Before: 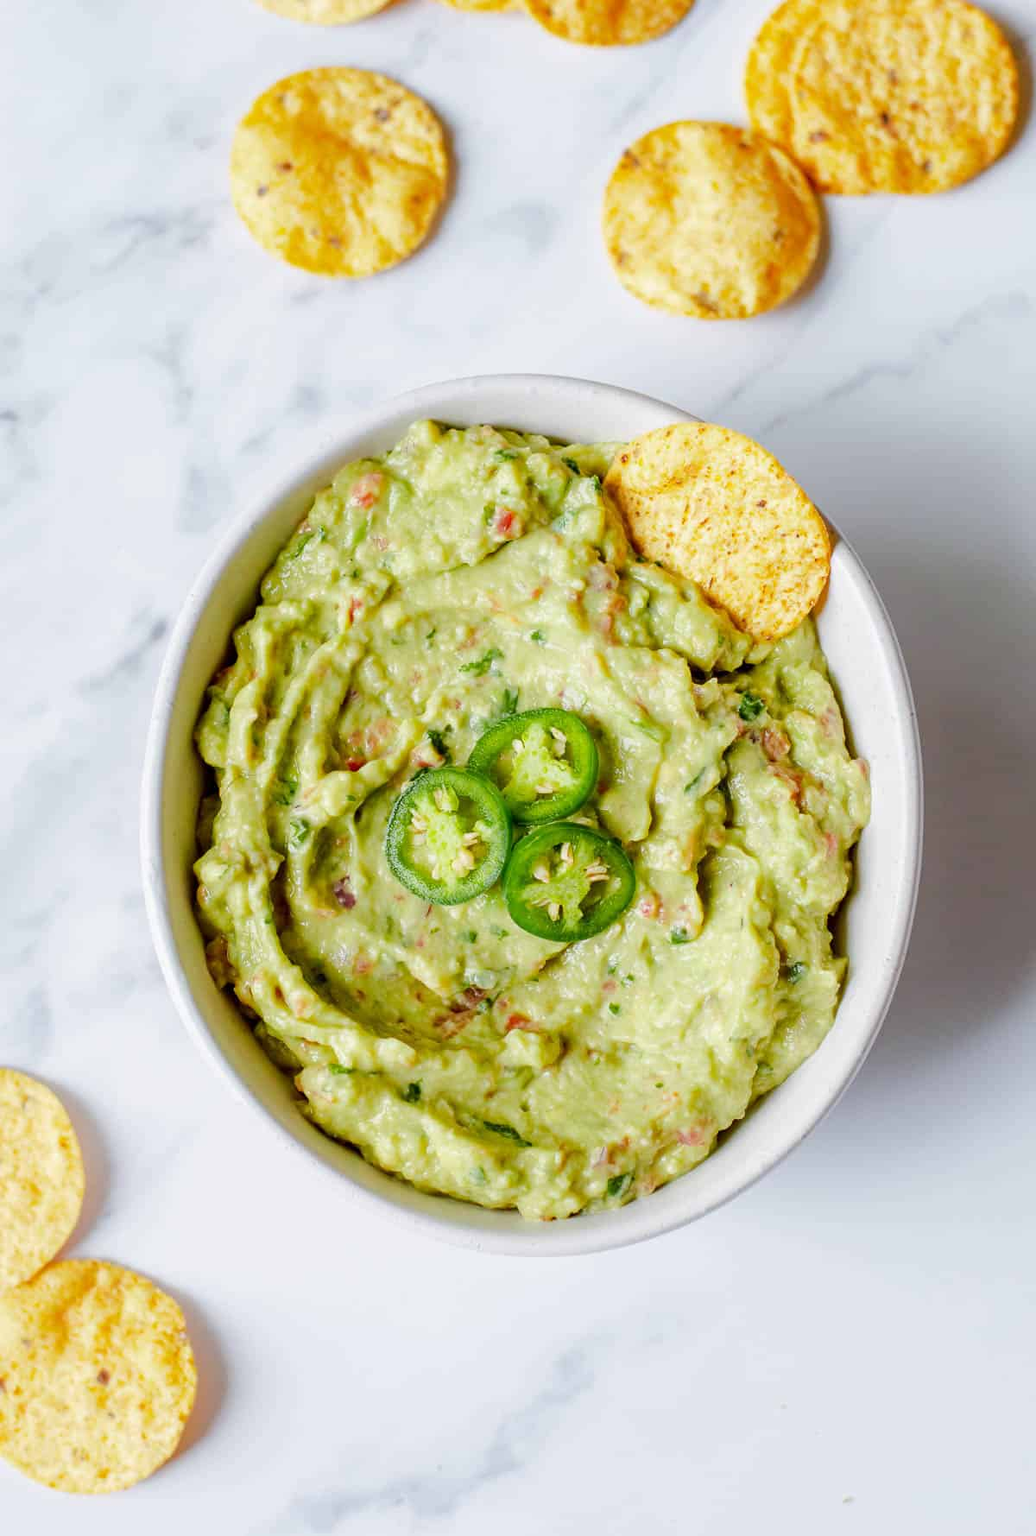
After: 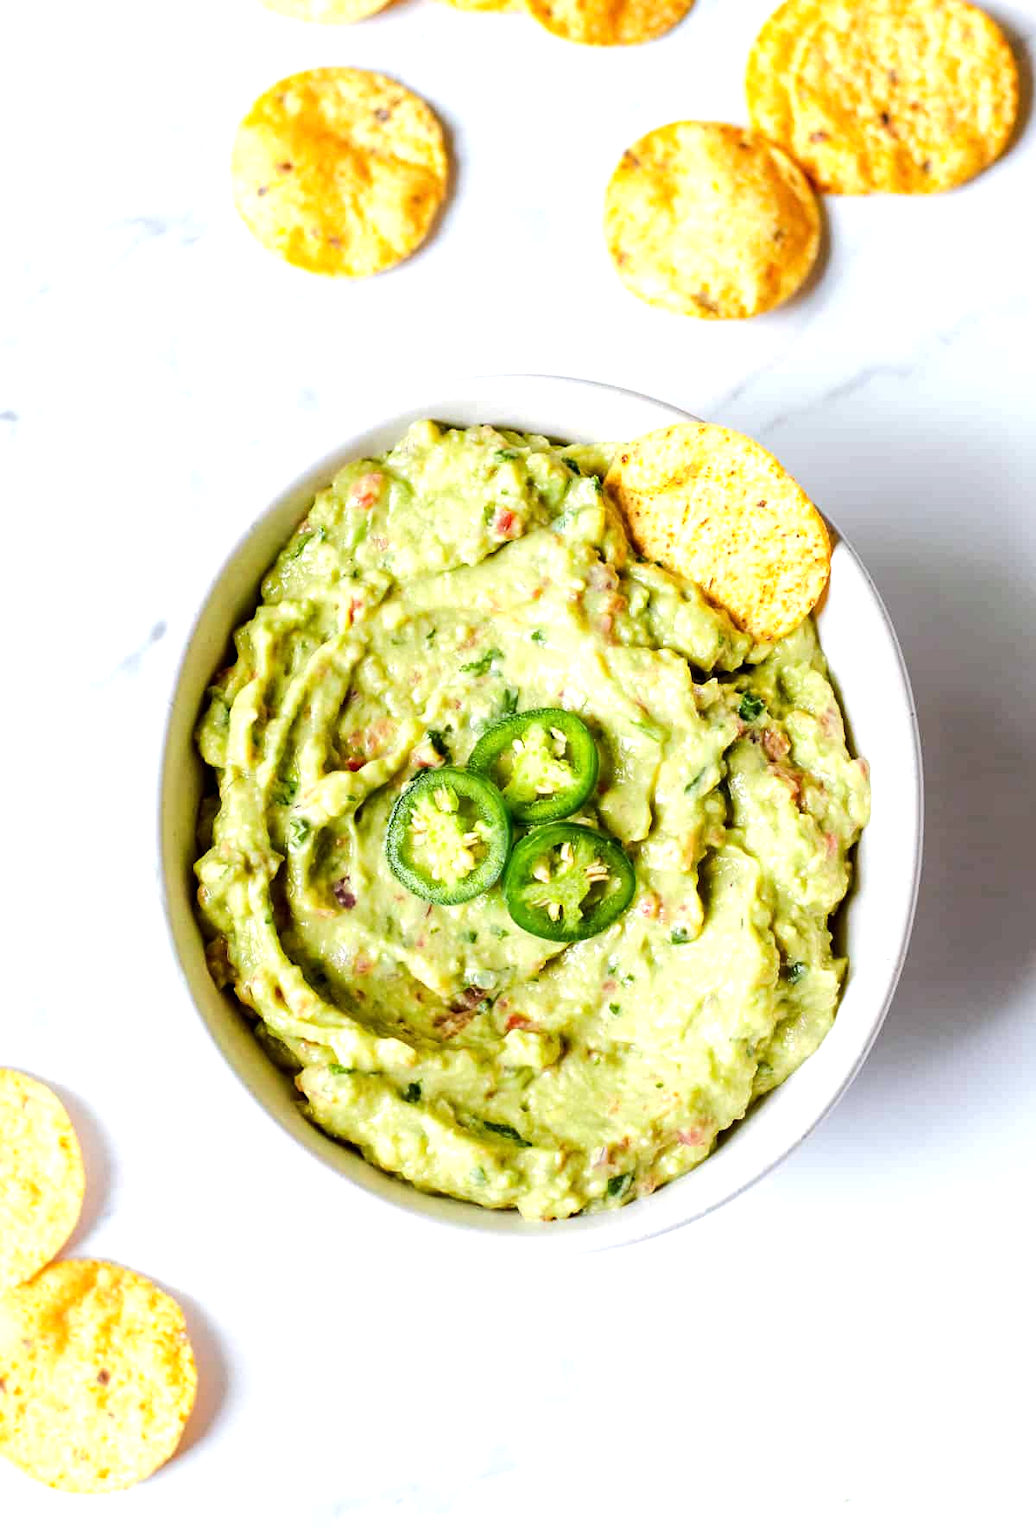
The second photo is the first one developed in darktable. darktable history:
tone equalizer: -8 EV -0.734 EV, -7 EV -0.668 EV, -6 EV -0.615 EV, -5 EV -0.376 EV, -3 EV 0.403 EV, -2 EV 0.6 EV, -1 EV 0.688 EV, +0 EV 0.728 EV, edges refinement/feathering 500, mask exposure compensation -1.57 EV, preserve details no
